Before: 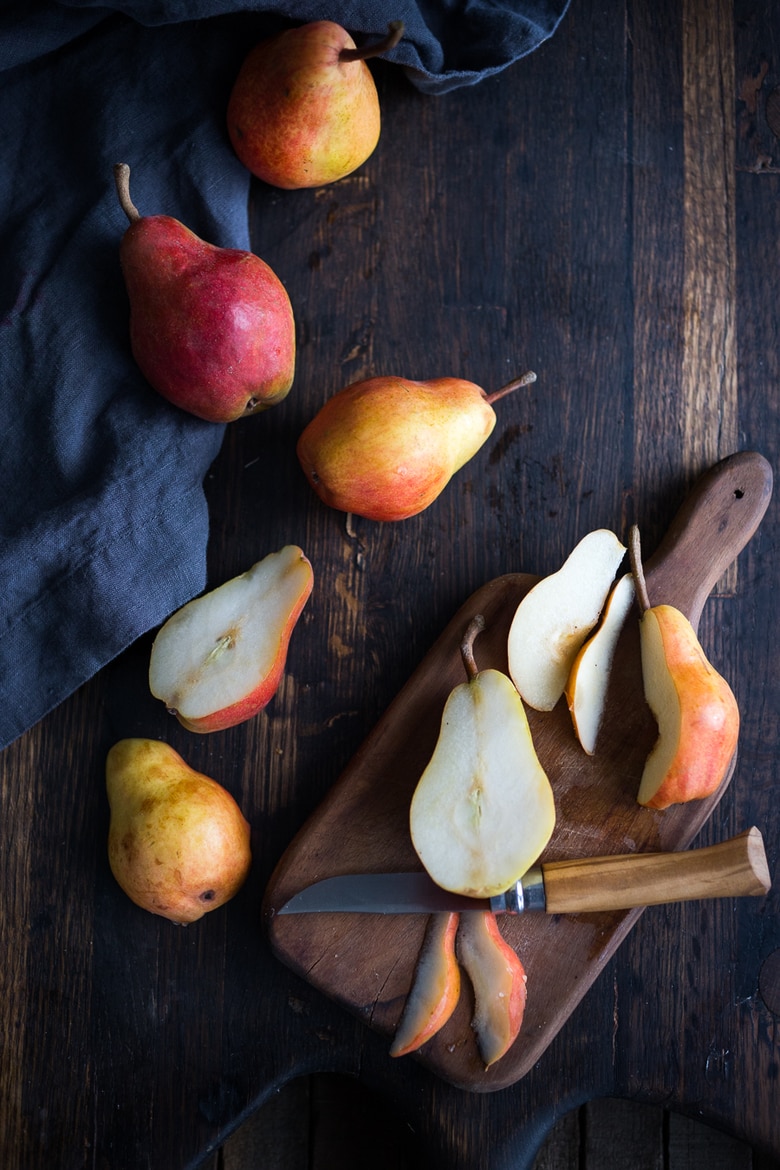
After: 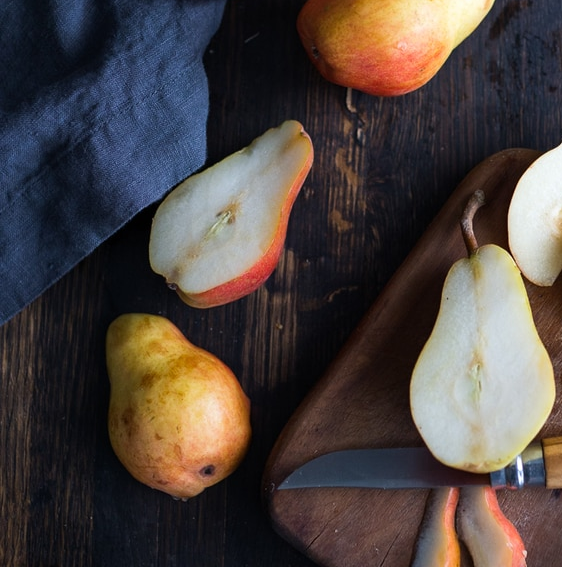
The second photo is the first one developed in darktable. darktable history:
crop: top 36.407%, right 27.918%, bottom 15.11%
